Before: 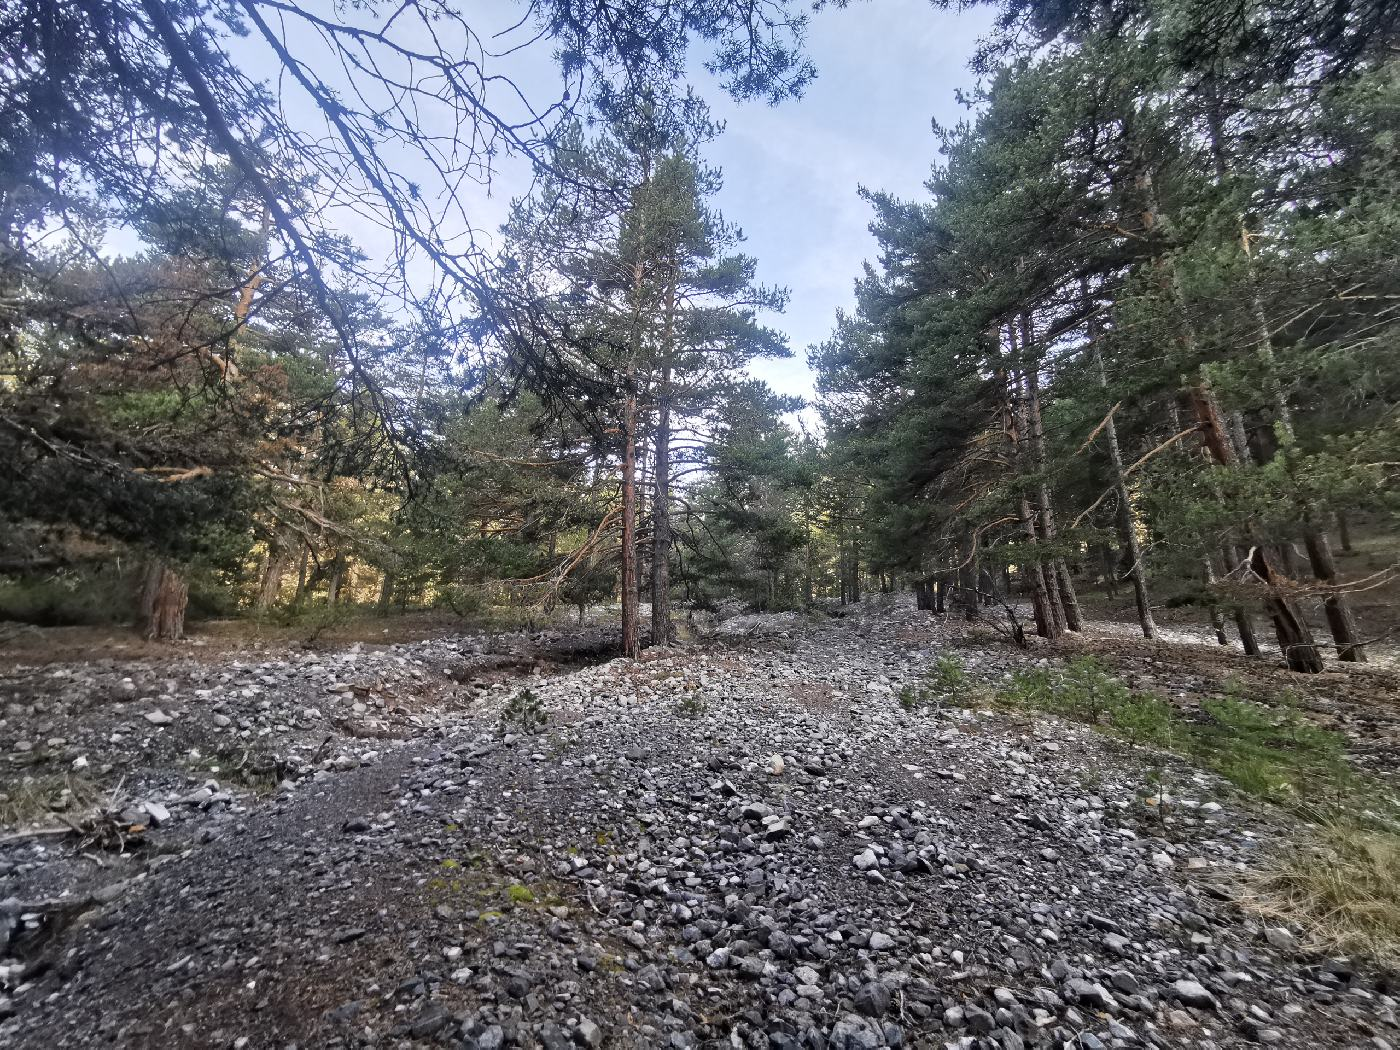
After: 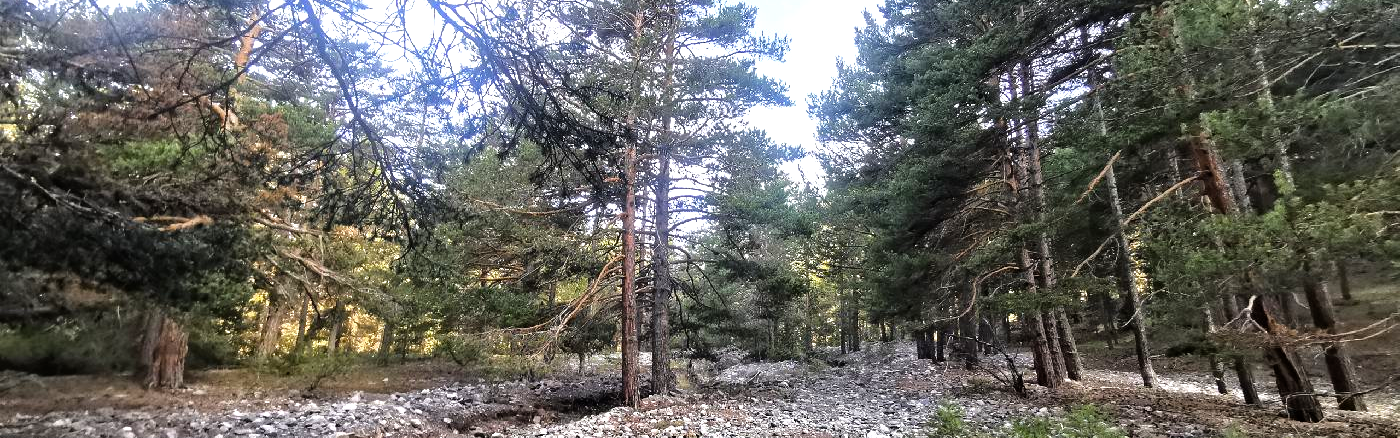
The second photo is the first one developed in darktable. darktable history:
color balance rgb: perceptual saturation grading › global saturation 17.272%, global vibrance 20%
tone equalizer: -8 EV -0.744 EV, -7 EV -0.695 EV, -6 EV -0.571 EV, -5 EV -0.409 EV, -3 EV 0.389 EV, -2 EV 0.6 EV, -1 EV 0.682 EV, +0 EV 0.769 EV
crop and rotate: top 23.94%, bottom 34.284%
